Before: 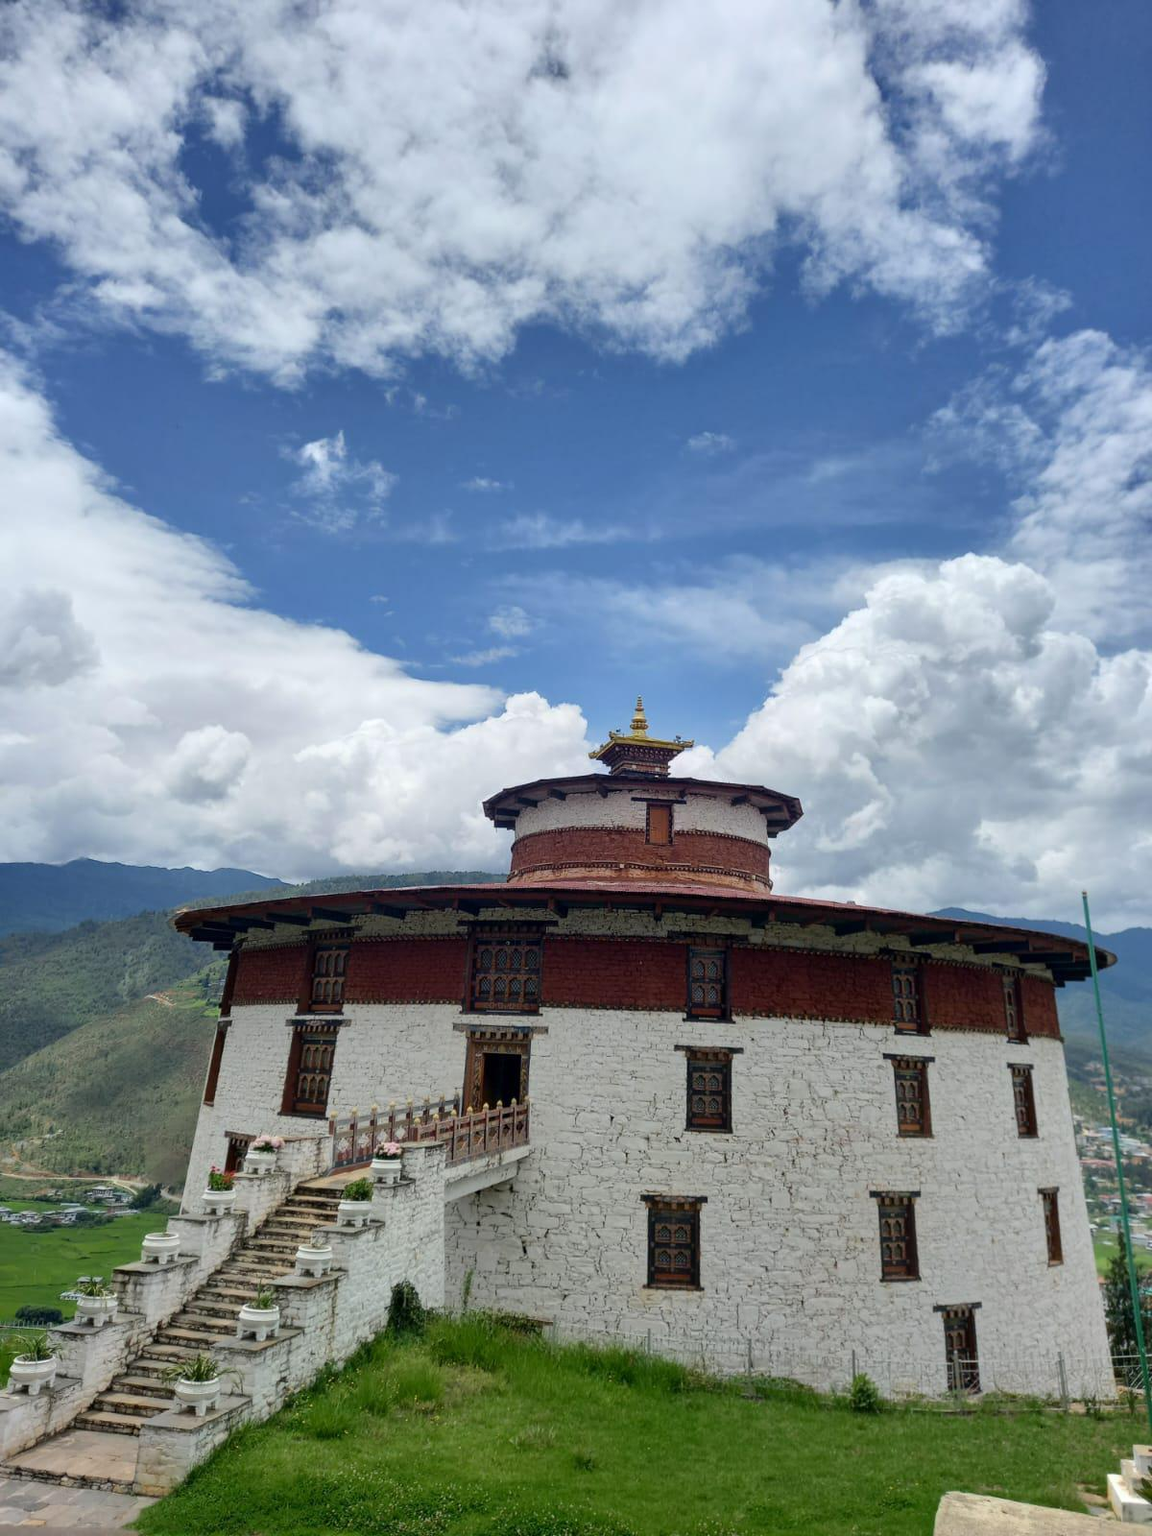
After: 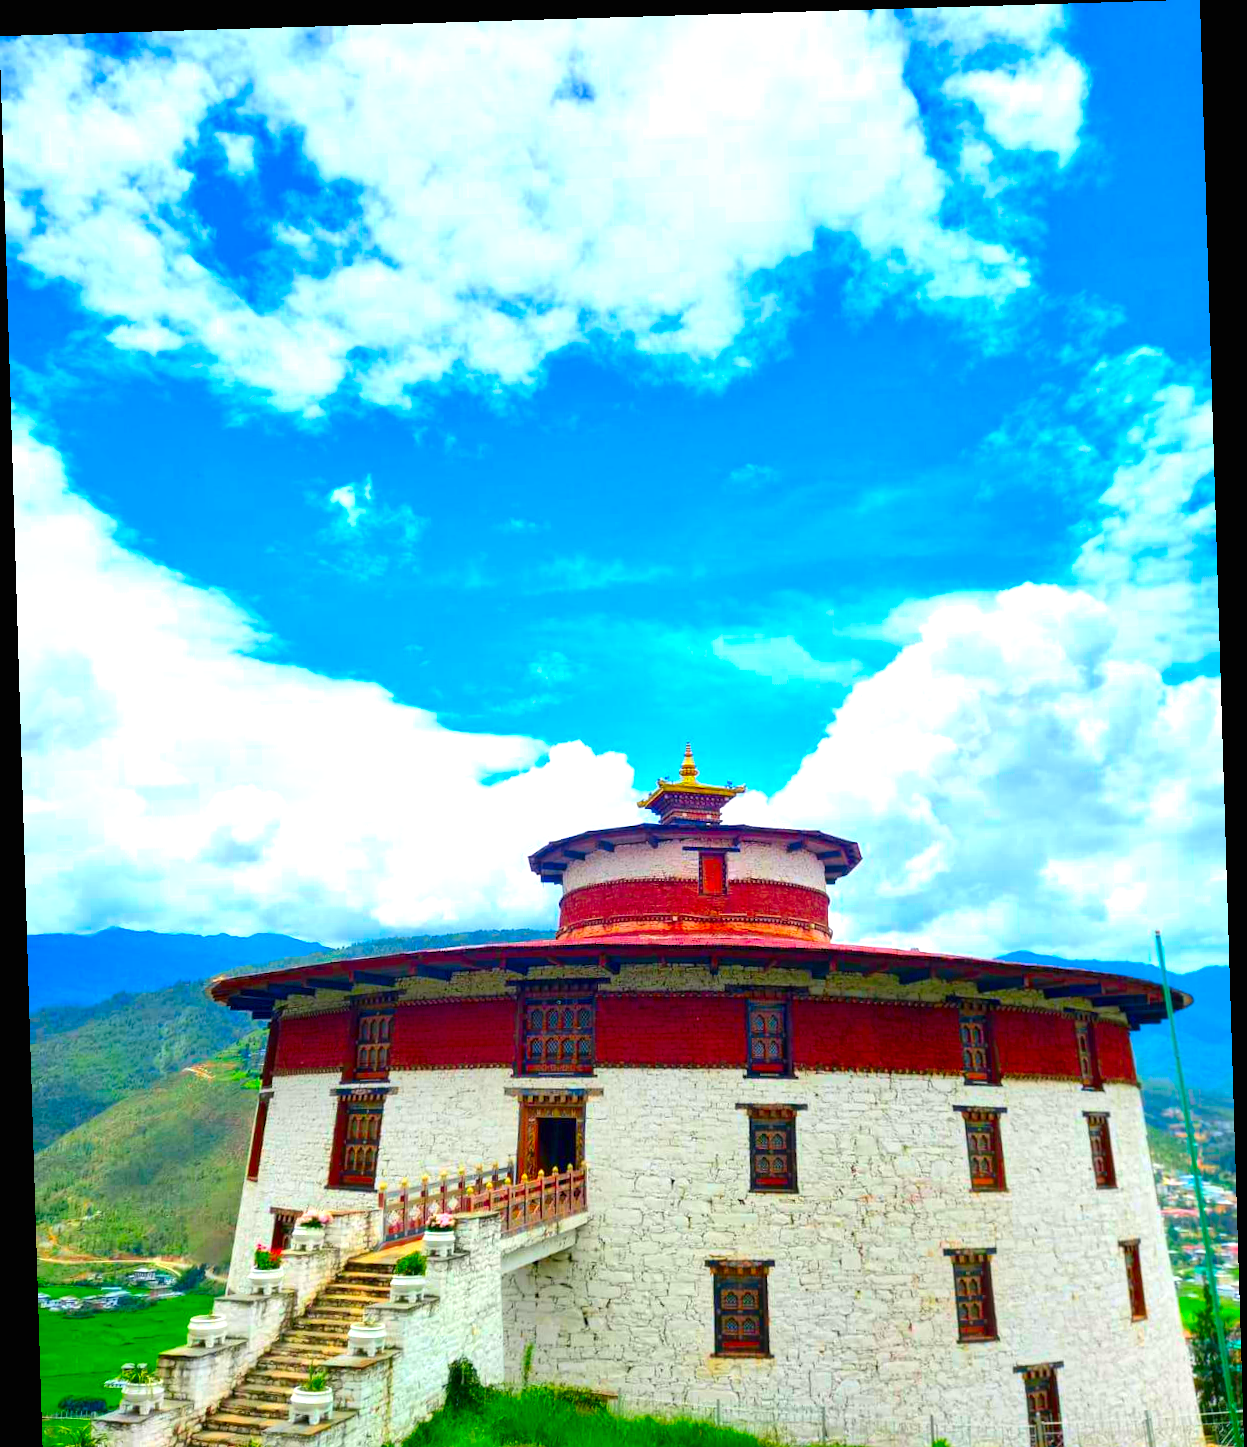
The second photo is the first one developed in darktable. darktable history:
crop and rotate: top 0%, bottom 11.49%
exposure: black level correction 0, exposure 1 EV, compensate highlight preservation false
rotate and perspective: rotation -1.75°, automatic cropping off
color correction: saturation 3
